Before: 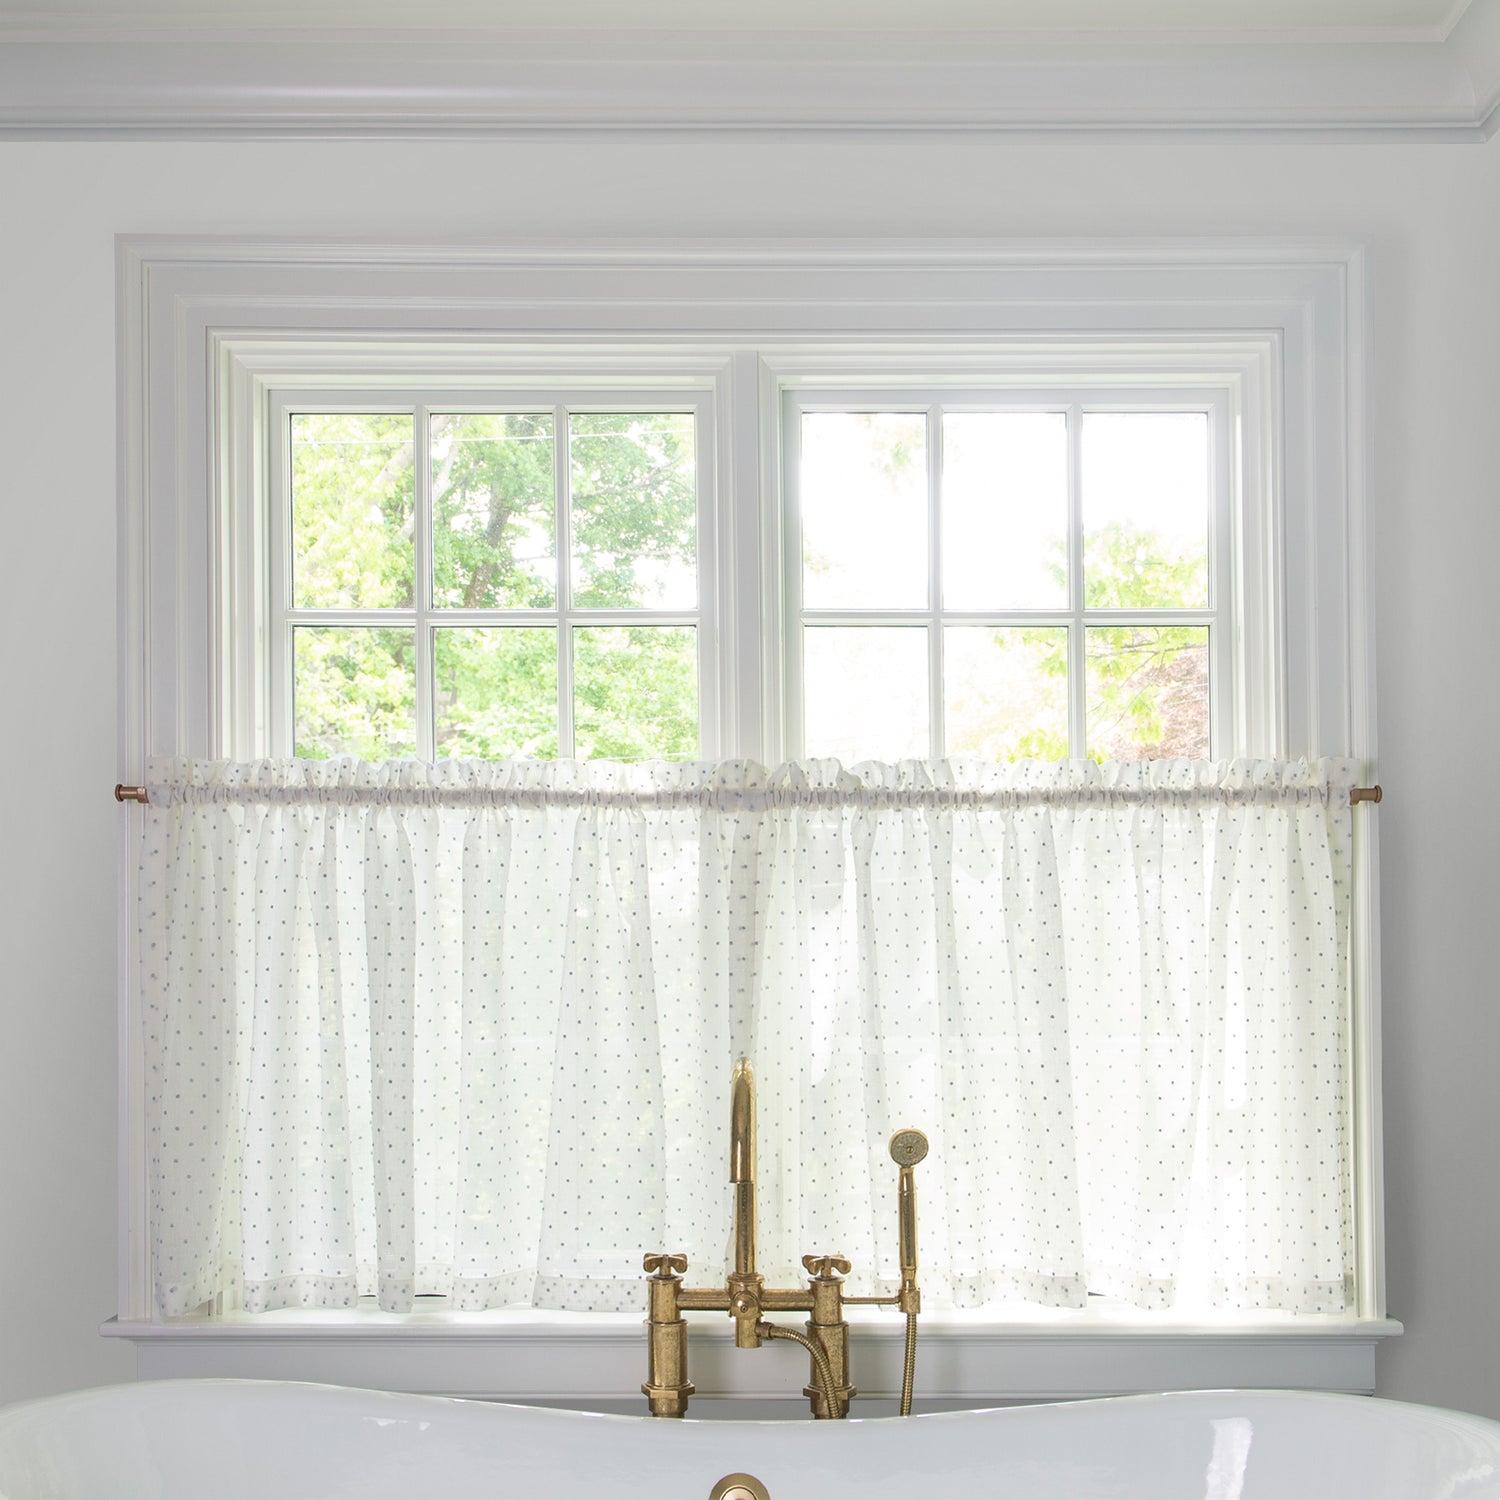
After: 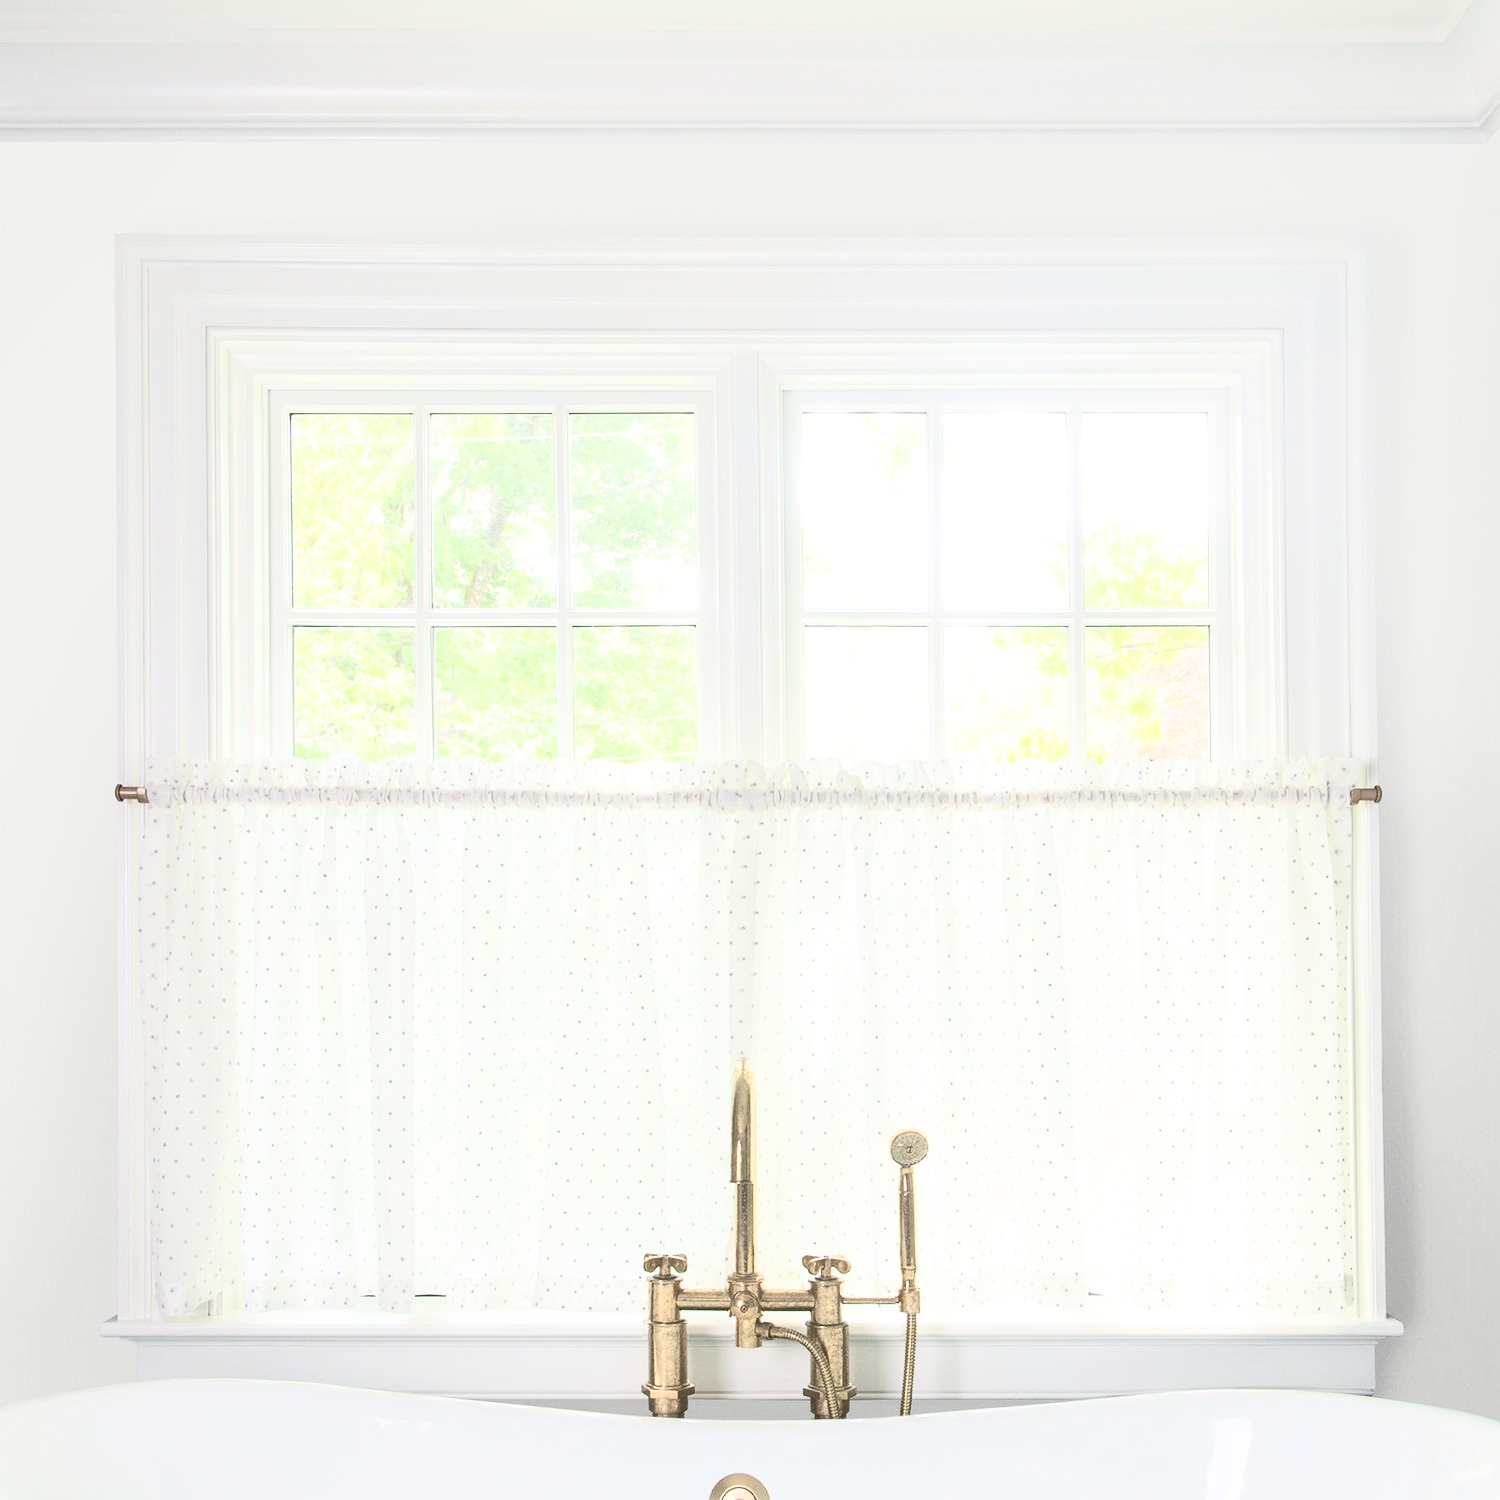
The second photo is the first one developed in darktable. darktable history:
contrast brightness saturation: contrast 0.424, brightness 0.552, saturation -0.199
